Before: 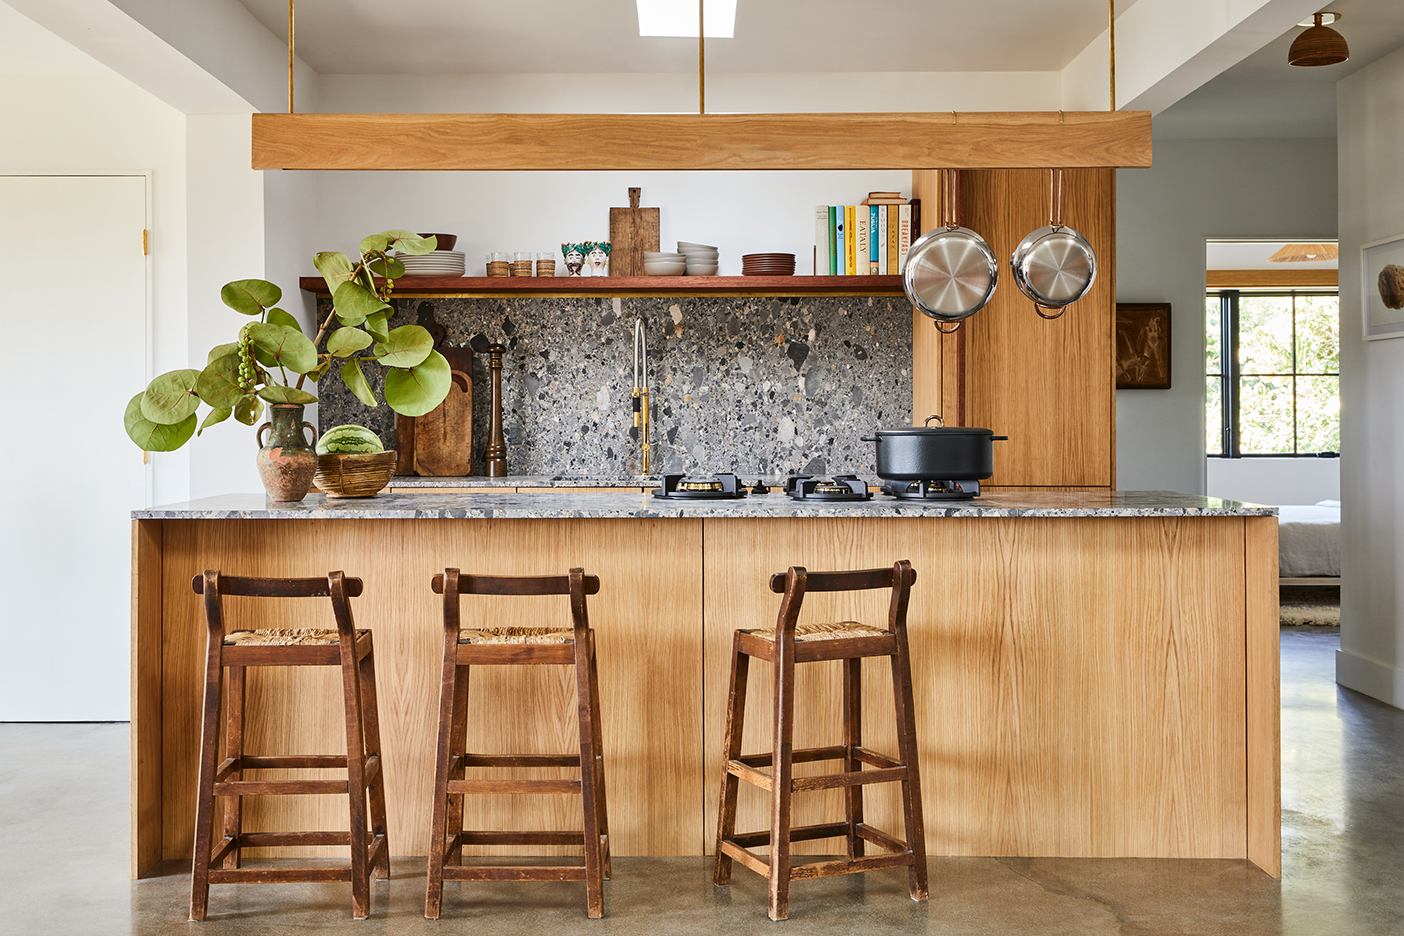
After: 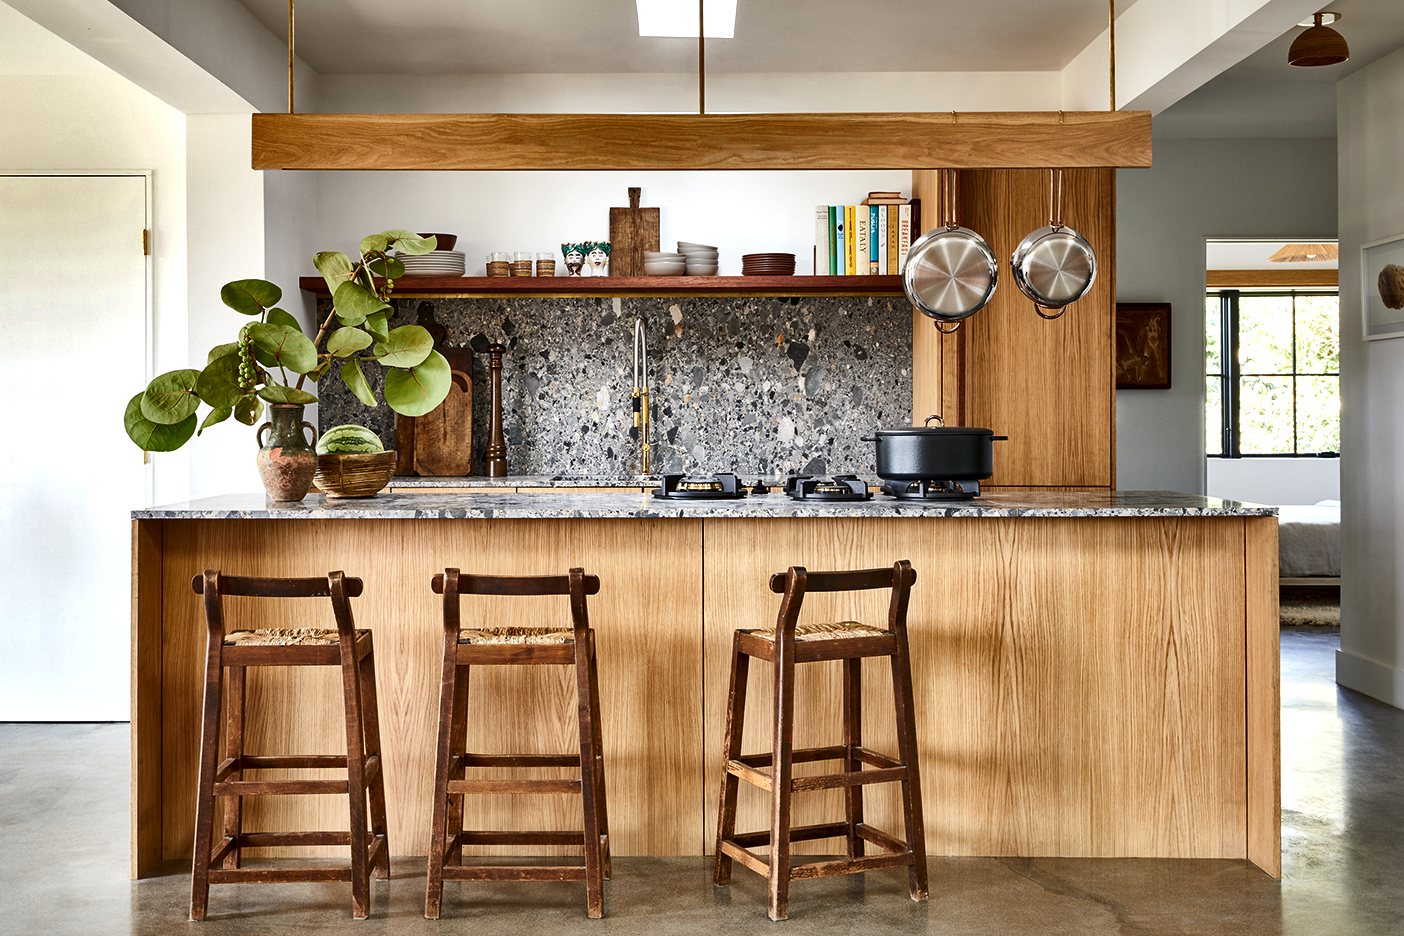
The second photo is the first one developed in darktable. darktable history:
shadows and highlights: radius 102.24, shadows 50.77, highlights -65.15, soften with gaussian
tone equalizer: -8 EV -0.001 EV, -7 EV 0.001 EV, -6 EV -0.002 EV, -5 EV -0.015 EV, -4 EV -0.062 EV, -3 EV -0.226 EV, -2 EV -0.244 EV, -1 EV 0.119 EV, +0 EV 0.311 EV, mask exposure compensation -0.515 EV
local contrast: mode bilateral grid, contrast 26, coarseness 60, detail 151%, midtone range 0.2
